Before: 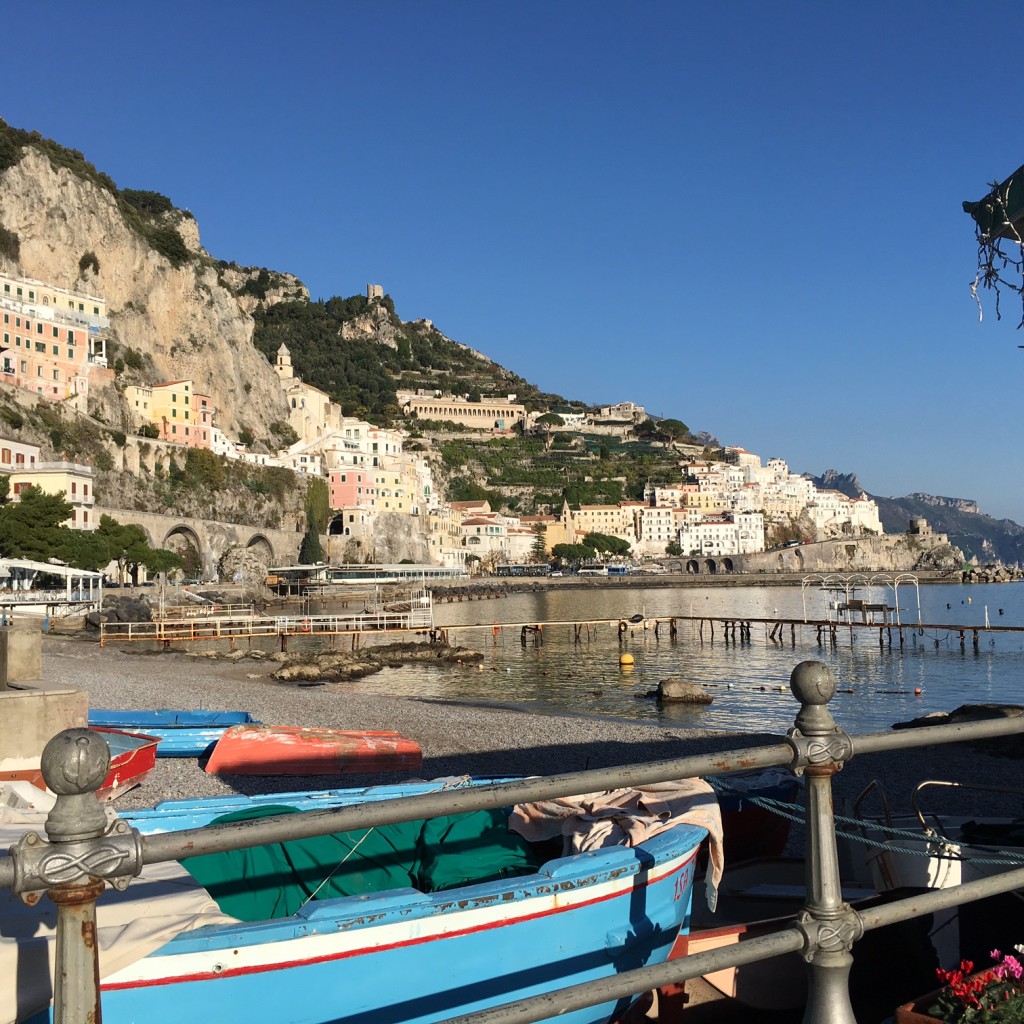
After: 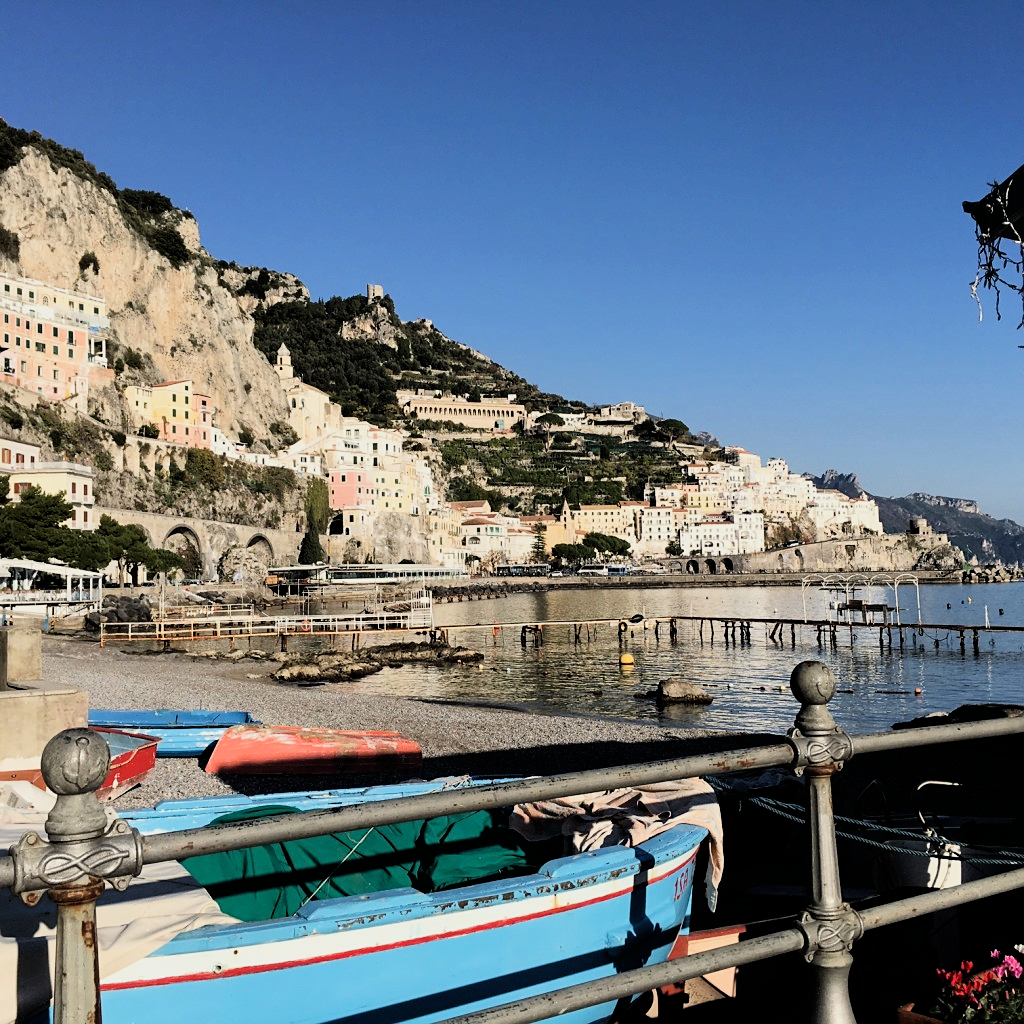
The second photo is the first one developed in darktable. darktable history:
sharpen: amount 0.215
filmic rgb: black relative exposure -5.02 EV, white relative exposure 3.95 EV, hardness 2.9, contrast 1.49
exposure: exposure 0.128 EV, compensate highlight preservation false
